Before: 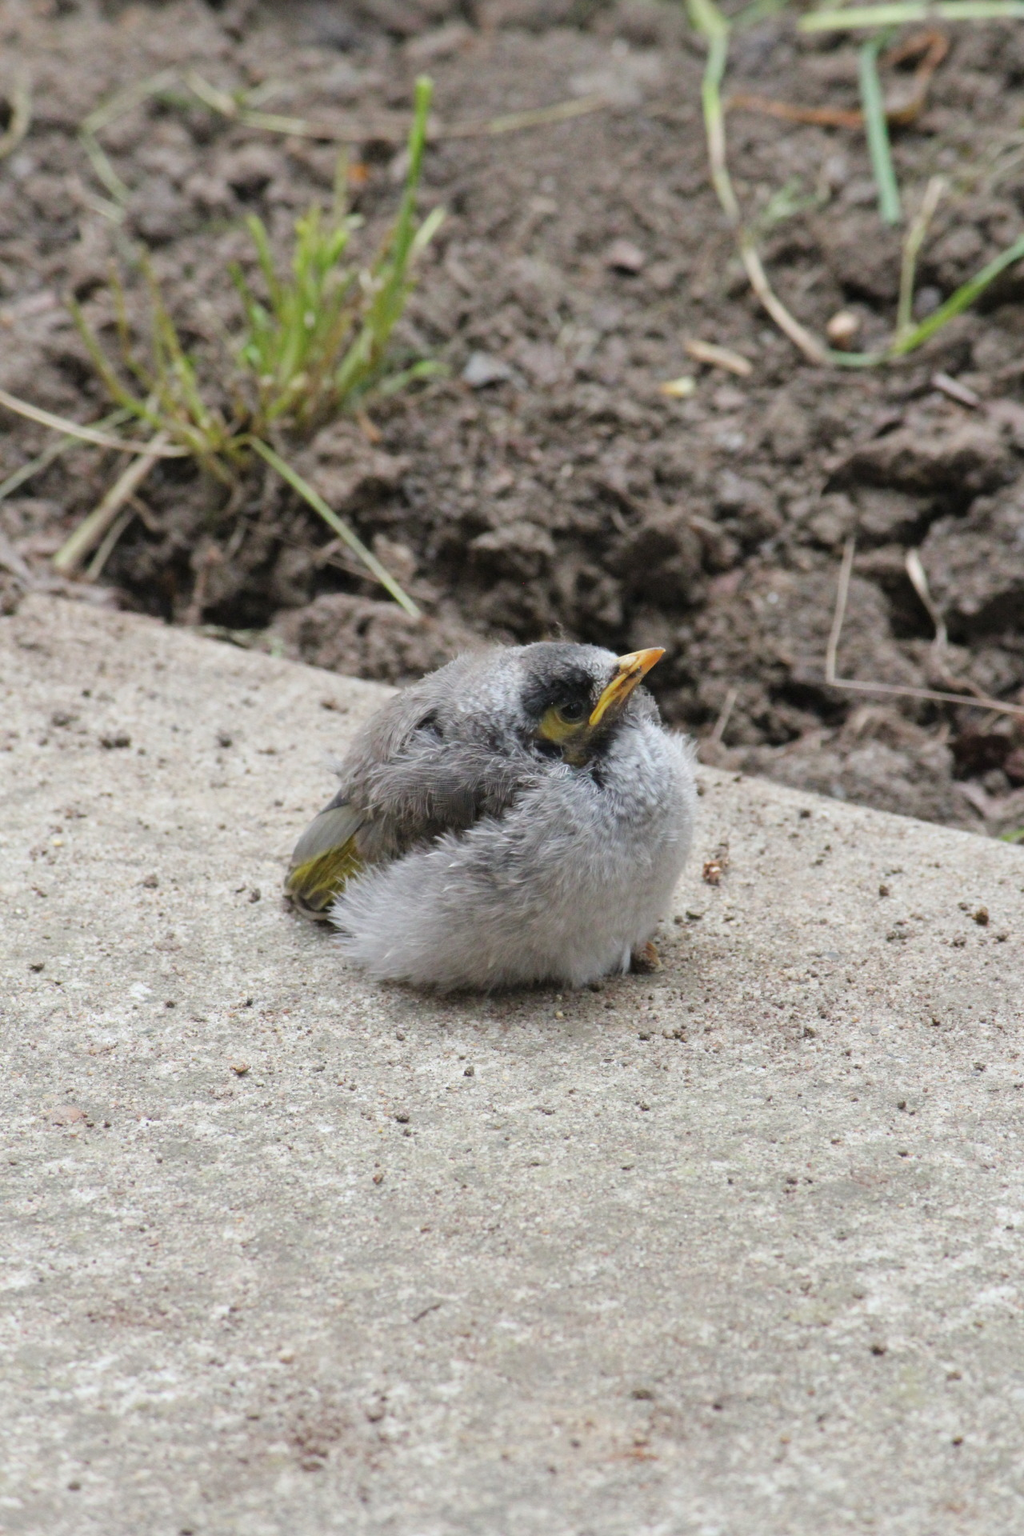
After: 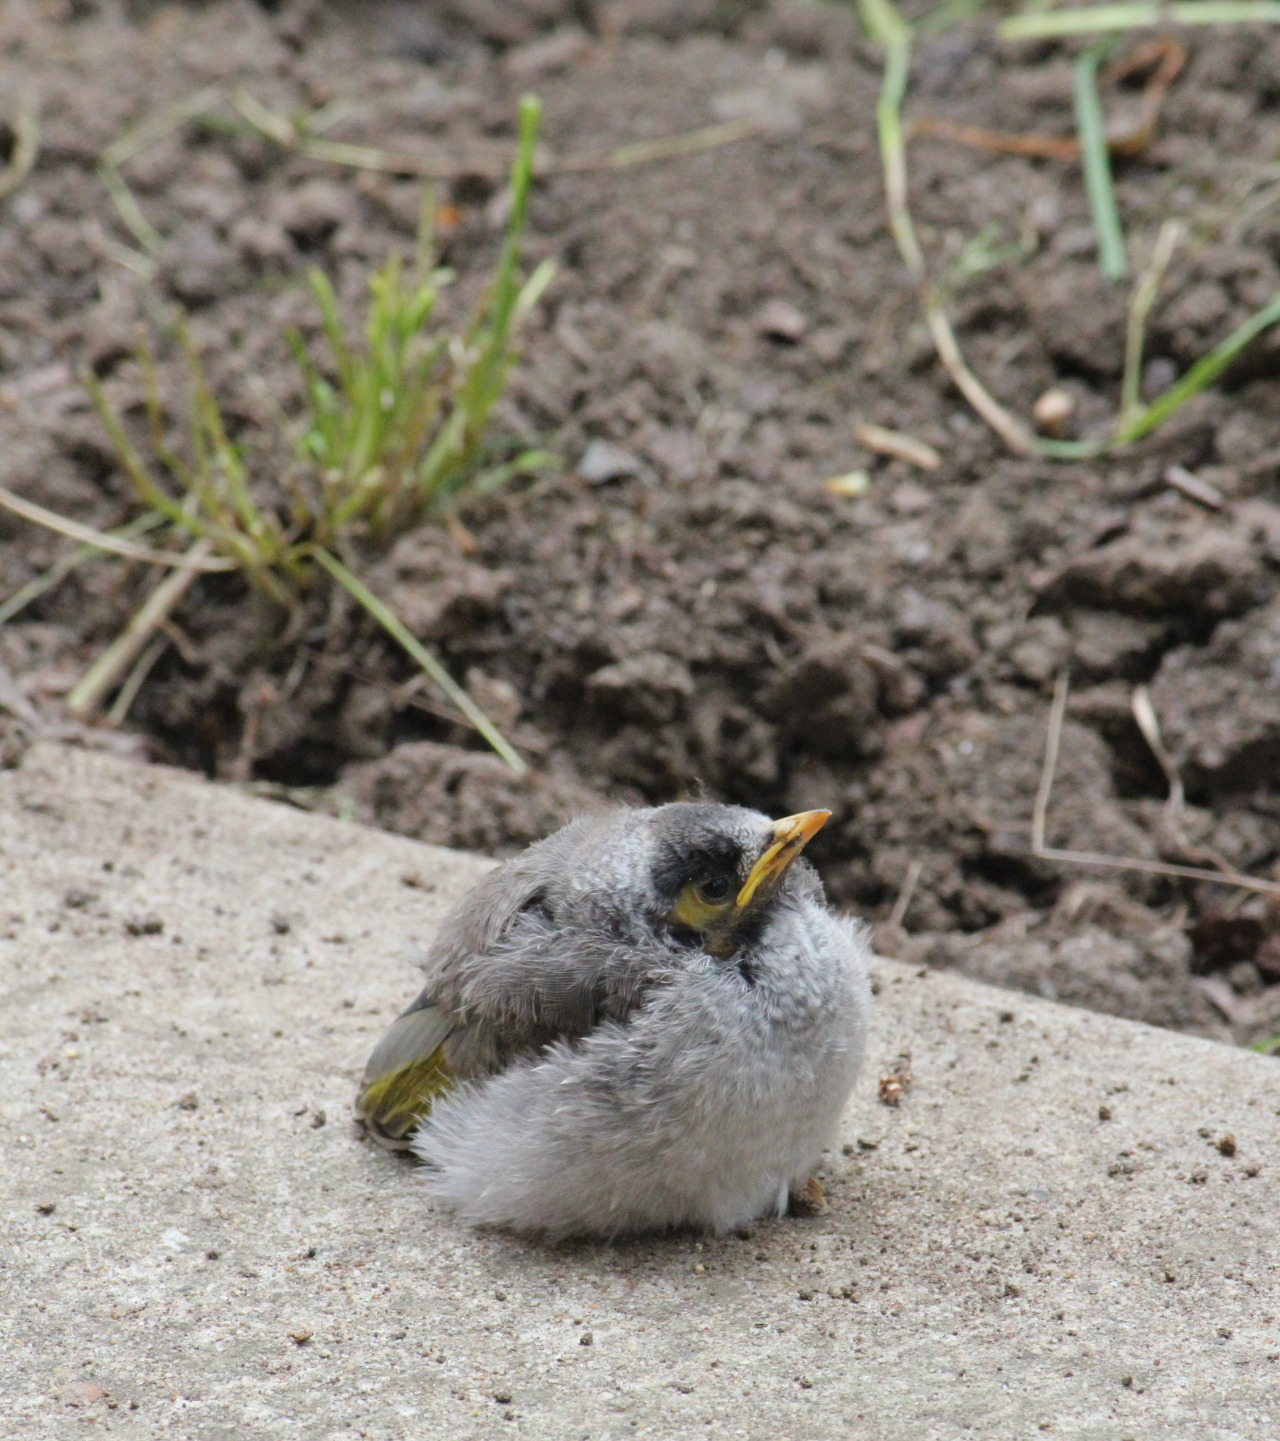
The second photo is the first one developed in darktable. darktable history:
exposure: compensate highlight preservation false
crop: bottom 24.942%
